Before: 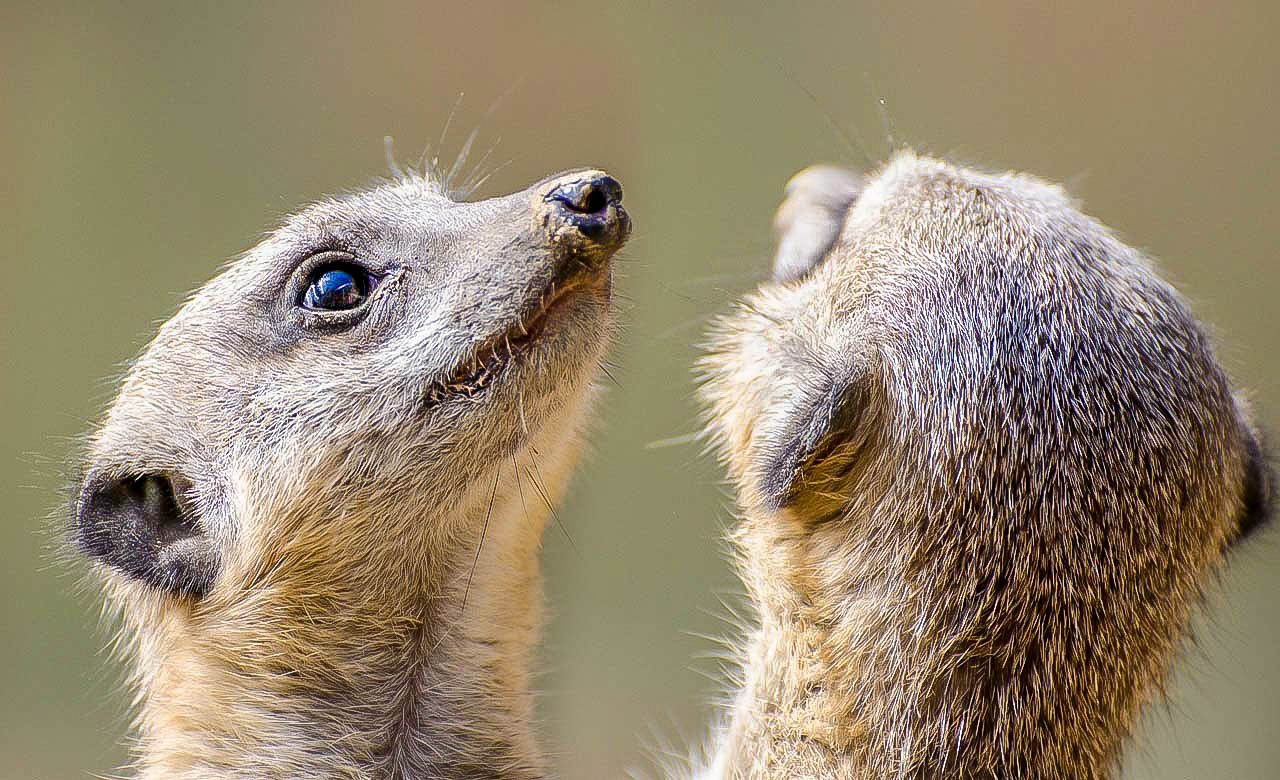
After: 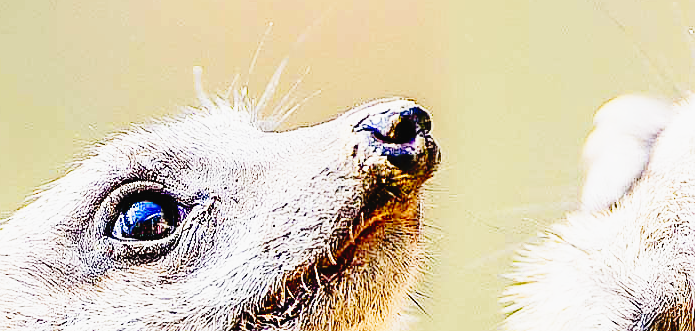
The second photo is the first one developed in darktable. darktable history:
sharpen: radius 1.892, amount 0.404, threshold 1.274
crop: left 14.961%, top 9.035%, right 30.68%, bottom 48.422%
base curve: curves: ch0 [(0, 0) (0.028, 0.03) (0.121, 0.232) (0.46, 0.748) (0.859, 0.968) (1, 1)], preserve colors none
tone curve: curves: ch0 [(0, 0.022) (0.177, 0.086) (0.392, 0.438) (0.704, 0.844) (0.858, 0.938) (1, 0.981)]; ch1 [(0, 0) (0.402, 0.36) (0.476, 0.456) (0.498, 0.497) (0.518, 0.521) (0.58, 0.598) (0.619, 0.65) (0.692, 0.737) (1, 1)]; ch2 [(0, 0) (0.415, 0.438) (0.483, 0.499) (0.503, 0.503) (0.526, 0.532) (0.563, 0.604) (0.626, 0.697) (0.699, 0.753) (0.997, 0.858)], preserve colors none
